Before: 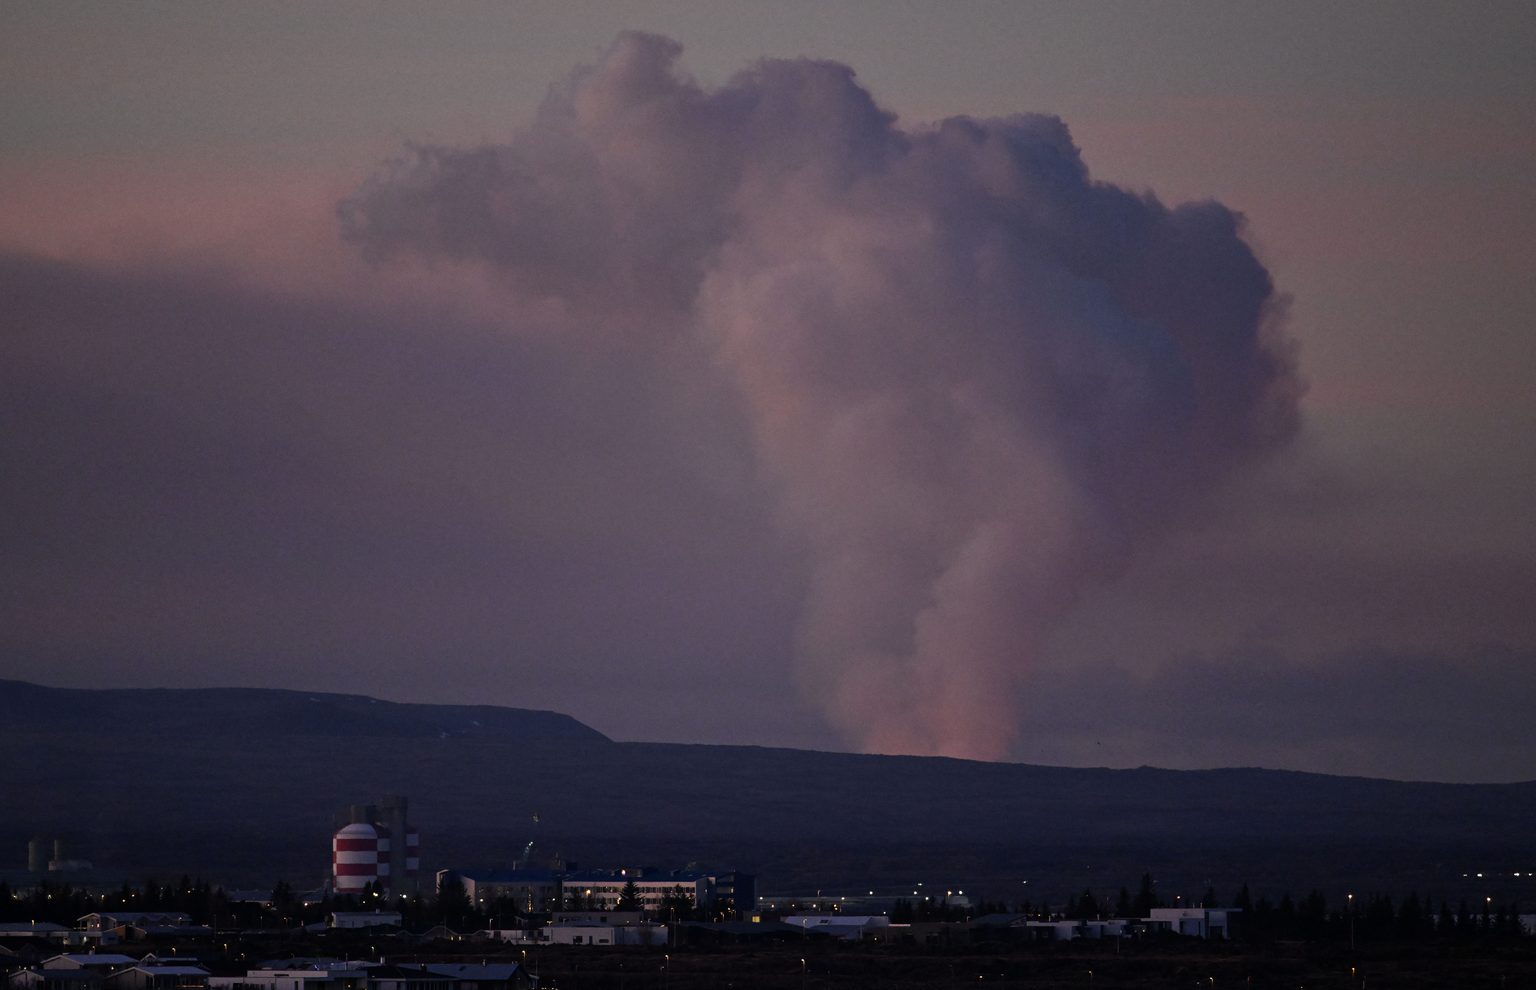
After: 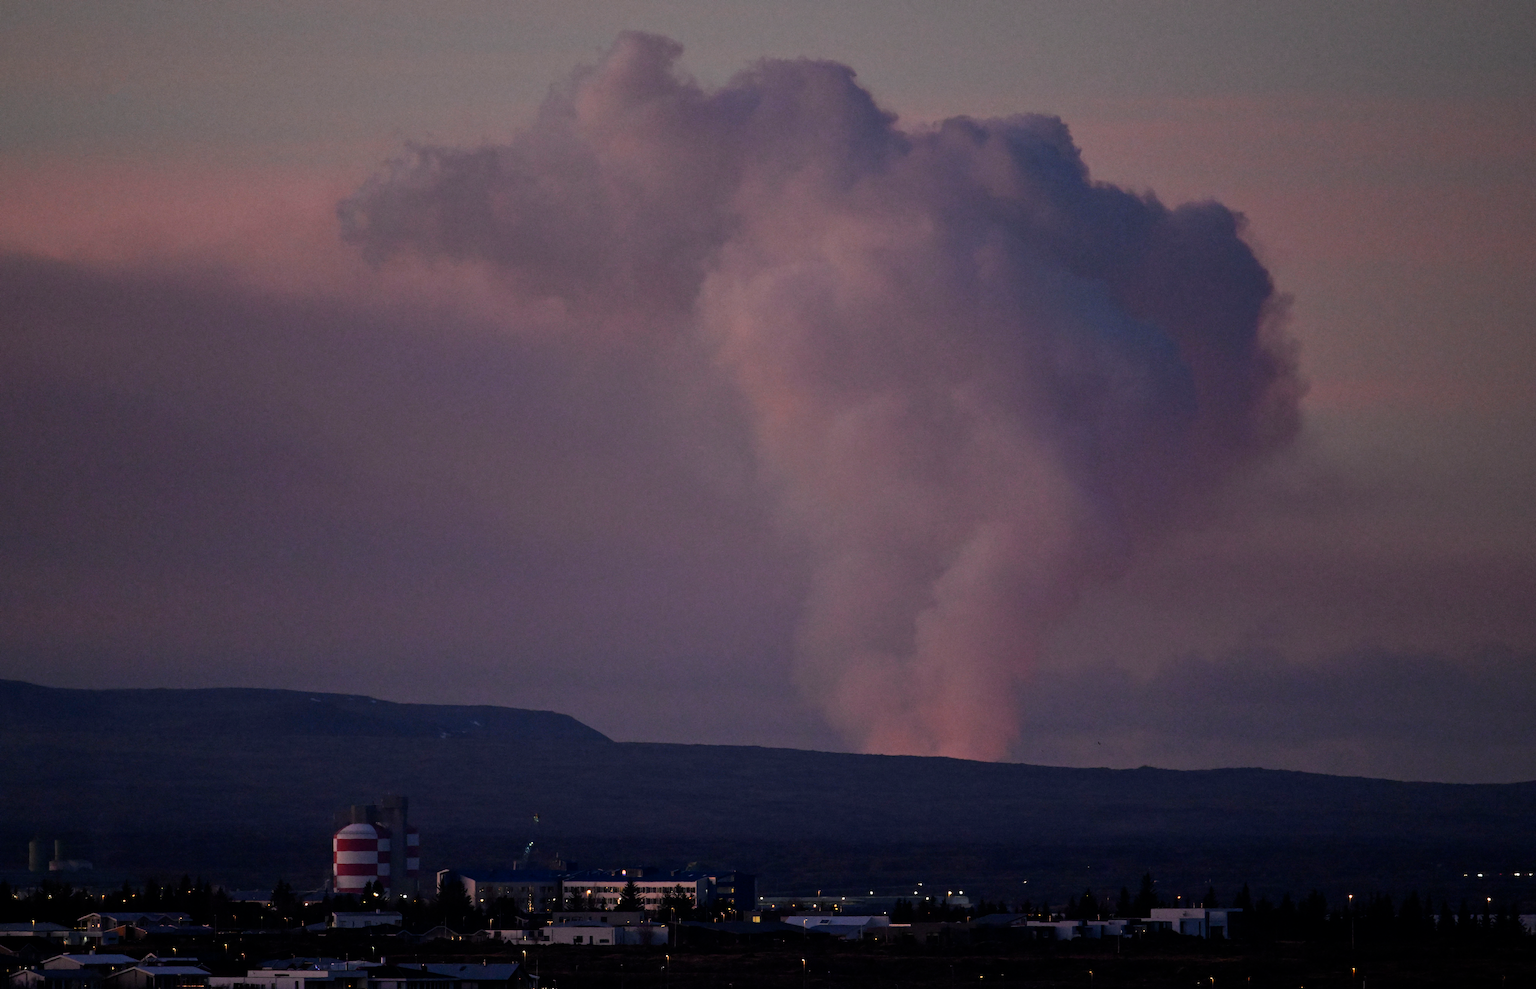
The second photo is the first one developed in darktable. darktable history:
tone equalizer: -7 EV 0.115 EV
